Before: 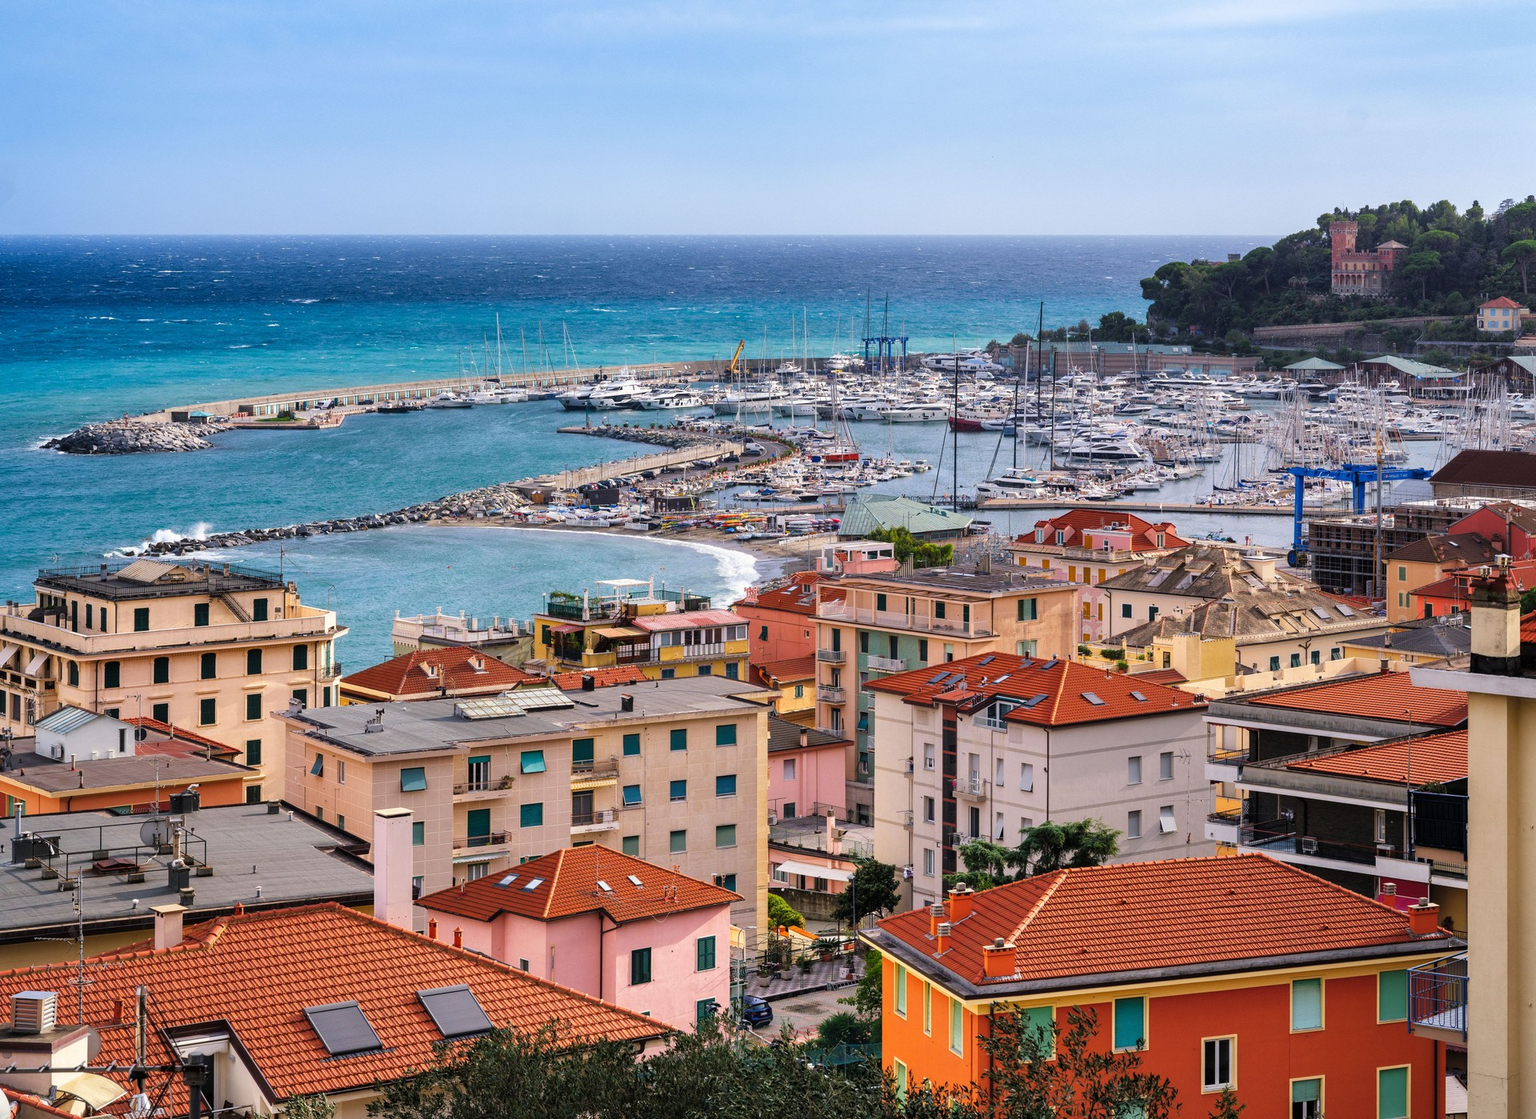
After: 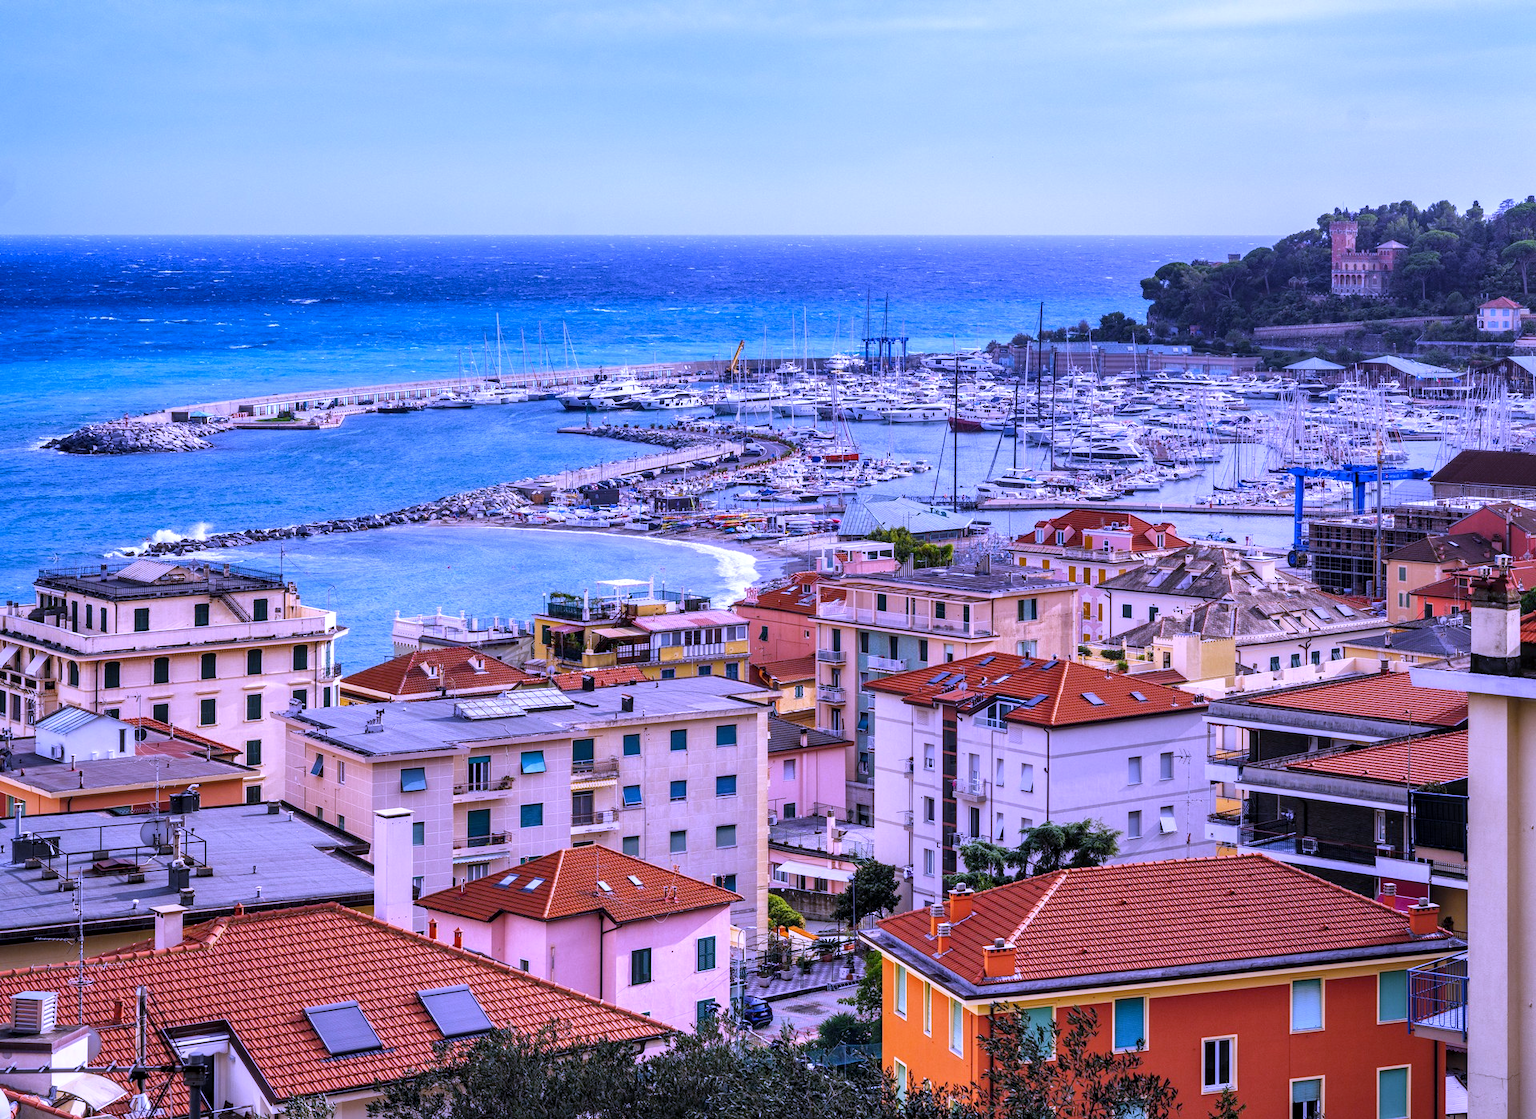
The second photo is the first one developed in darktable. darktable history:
local contrast: on, module defaults
white balance: red 0.98, blue 1.61
